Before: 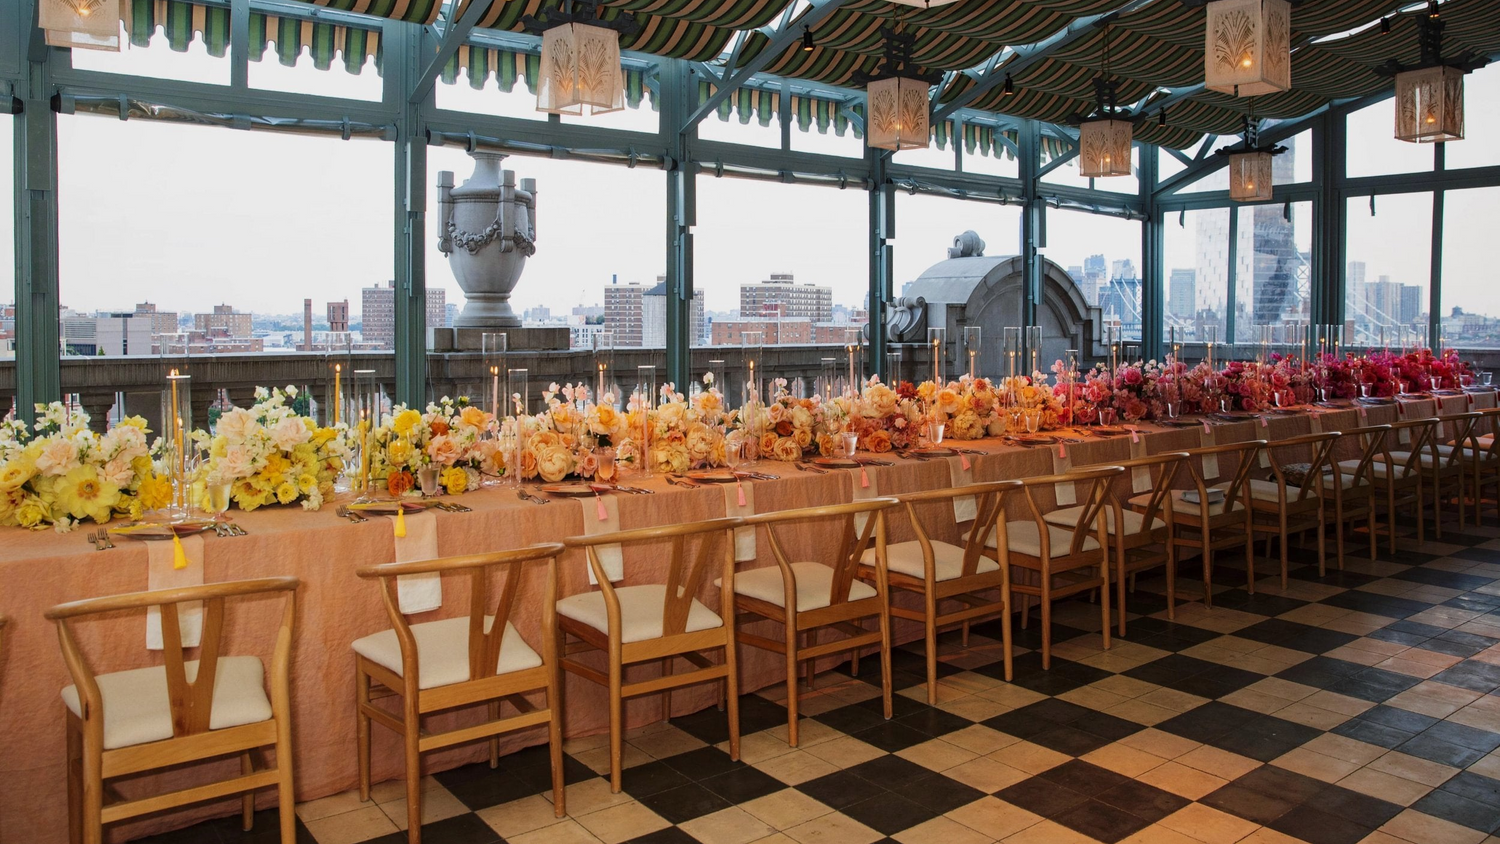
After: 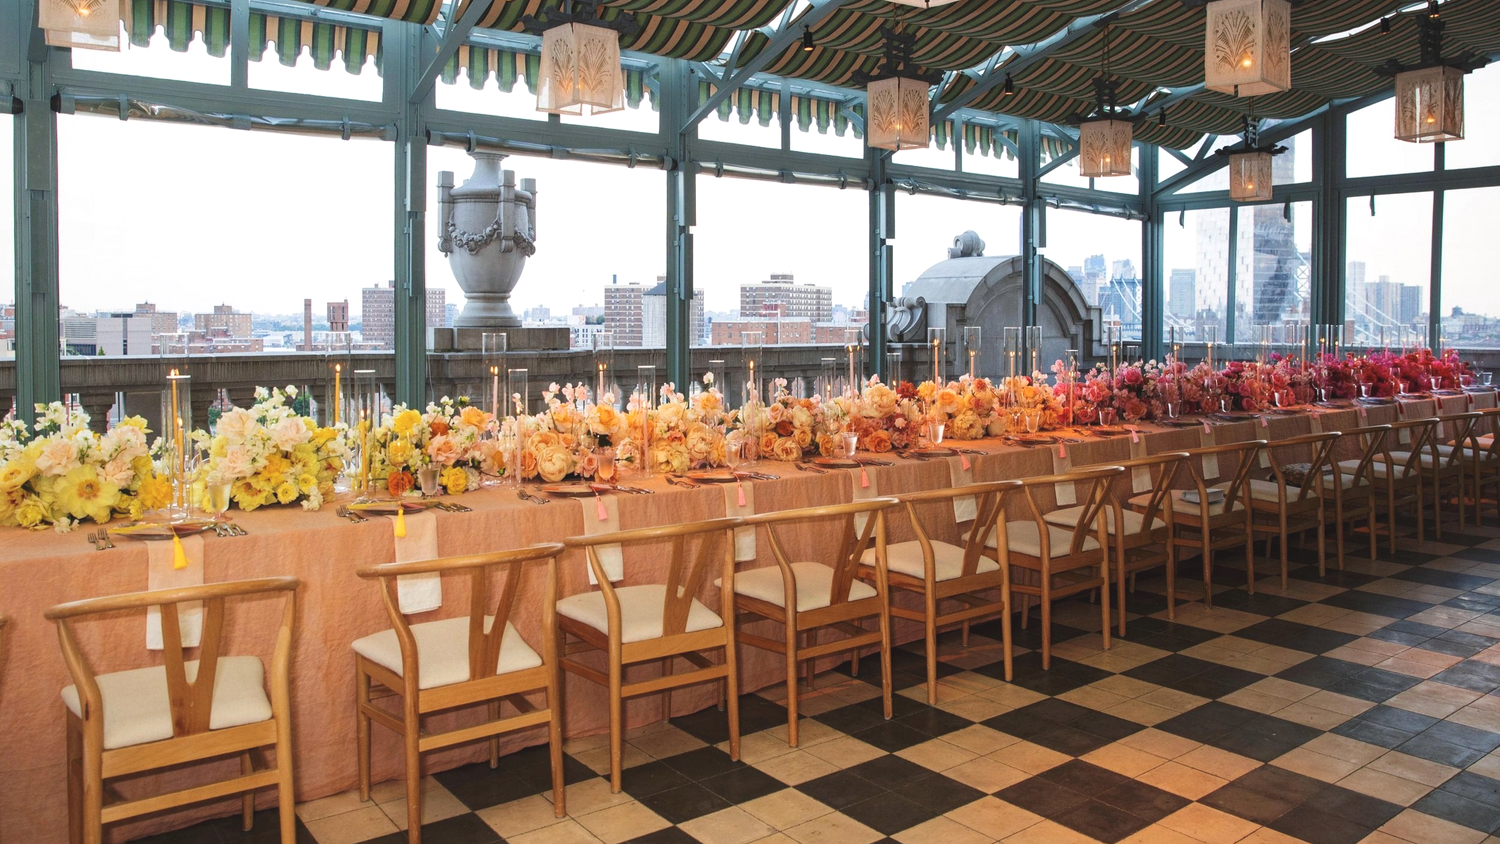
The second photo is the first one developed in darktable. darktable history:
exposure: black level correction -0.002, exposure 0.54 EV, compensate highlight preservation false
contrast brightness saturation: contrast -0.1, saturation -0.1
